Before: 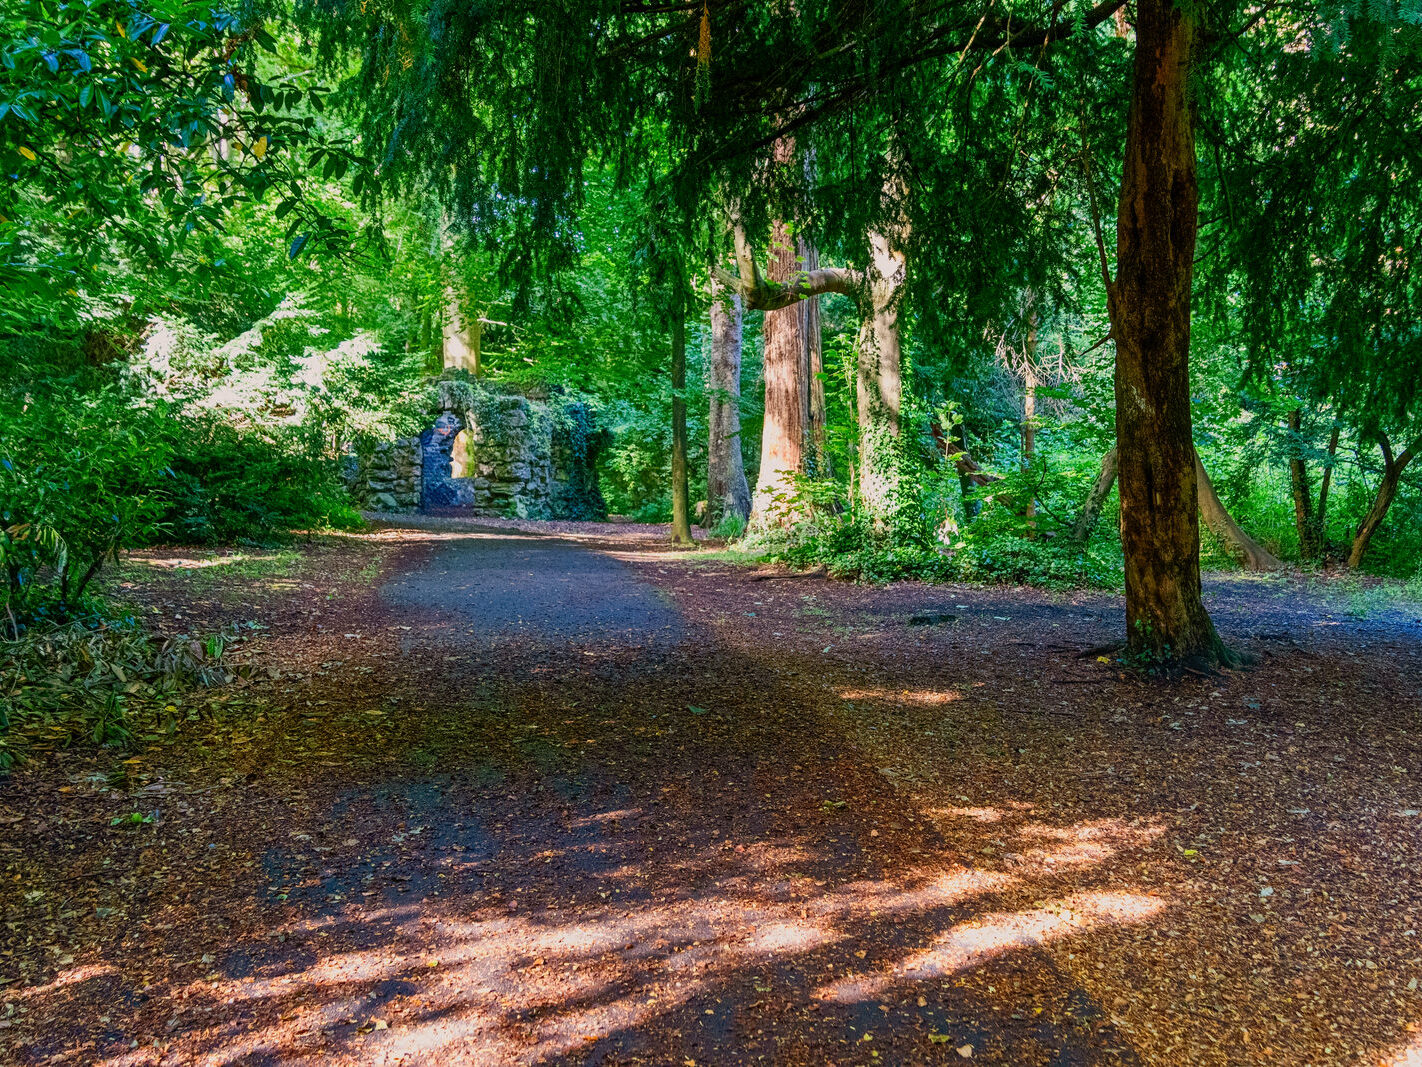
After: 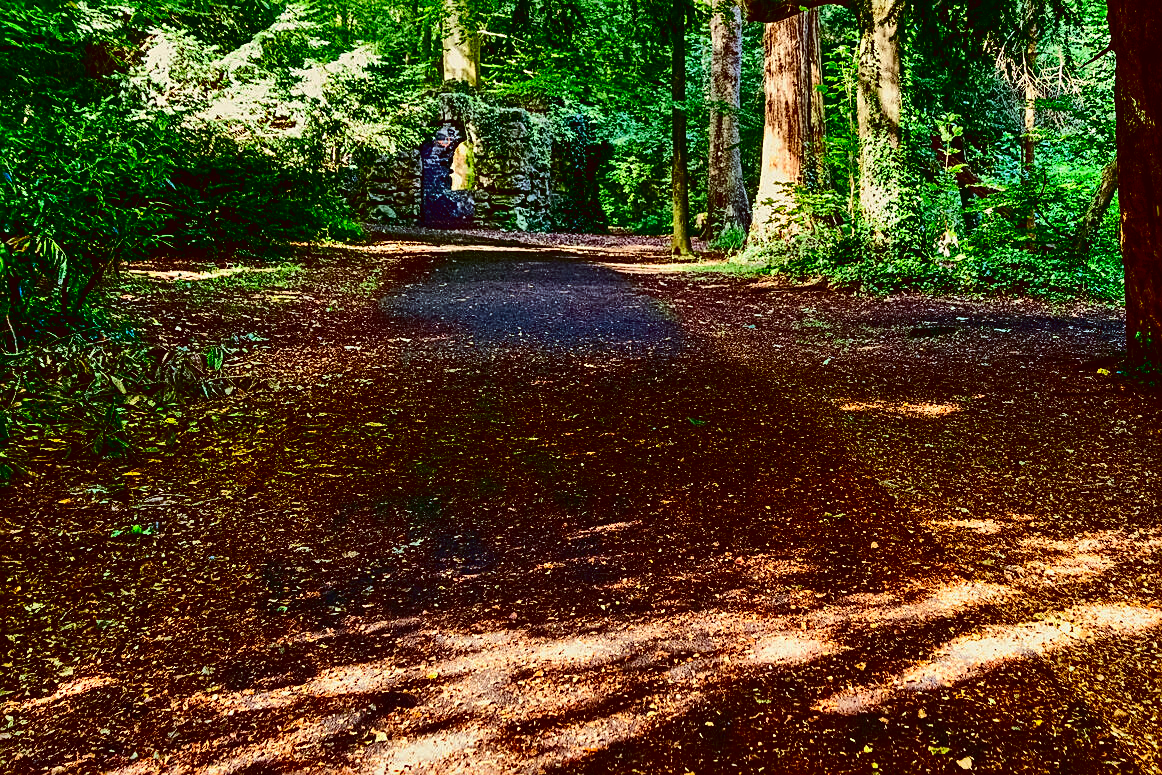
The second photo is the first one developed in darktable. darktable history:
color correction: highlights a* -6.06, highlights b* 9.59, shadows a* 10.19, shadows b* 23.79
sharpen: on, module defaults
shadows and highlights: highlights color adjustment 52.91%, low approximation 0.01, soften with gaussian
crop: top 27.004%, right 18.027%
tone curve: curves: ch0 [(0, 0) (0.003, 0.003) (0.011, 0.005) (0.025, 0.008) (0.044, 0.012) (0.069, 0.02) (0.1, 0.031) (0.136, 0.047) (0.177, 0.088) (0.224, 0.141) (0.277, 0.222) (0.335, 0.32) (0.399, 0.422) (0.468, 0.523) (0.543, 0.621) (0.623, 0.715) (0.709, 0.796) (0.801, 0.88) (0.898, 0.962) (1, 1)], color space Lab, independent channels, preserve colors none
contrast brightness saturation: contrast 0.099, brightness -0.261, saturation 0.142
